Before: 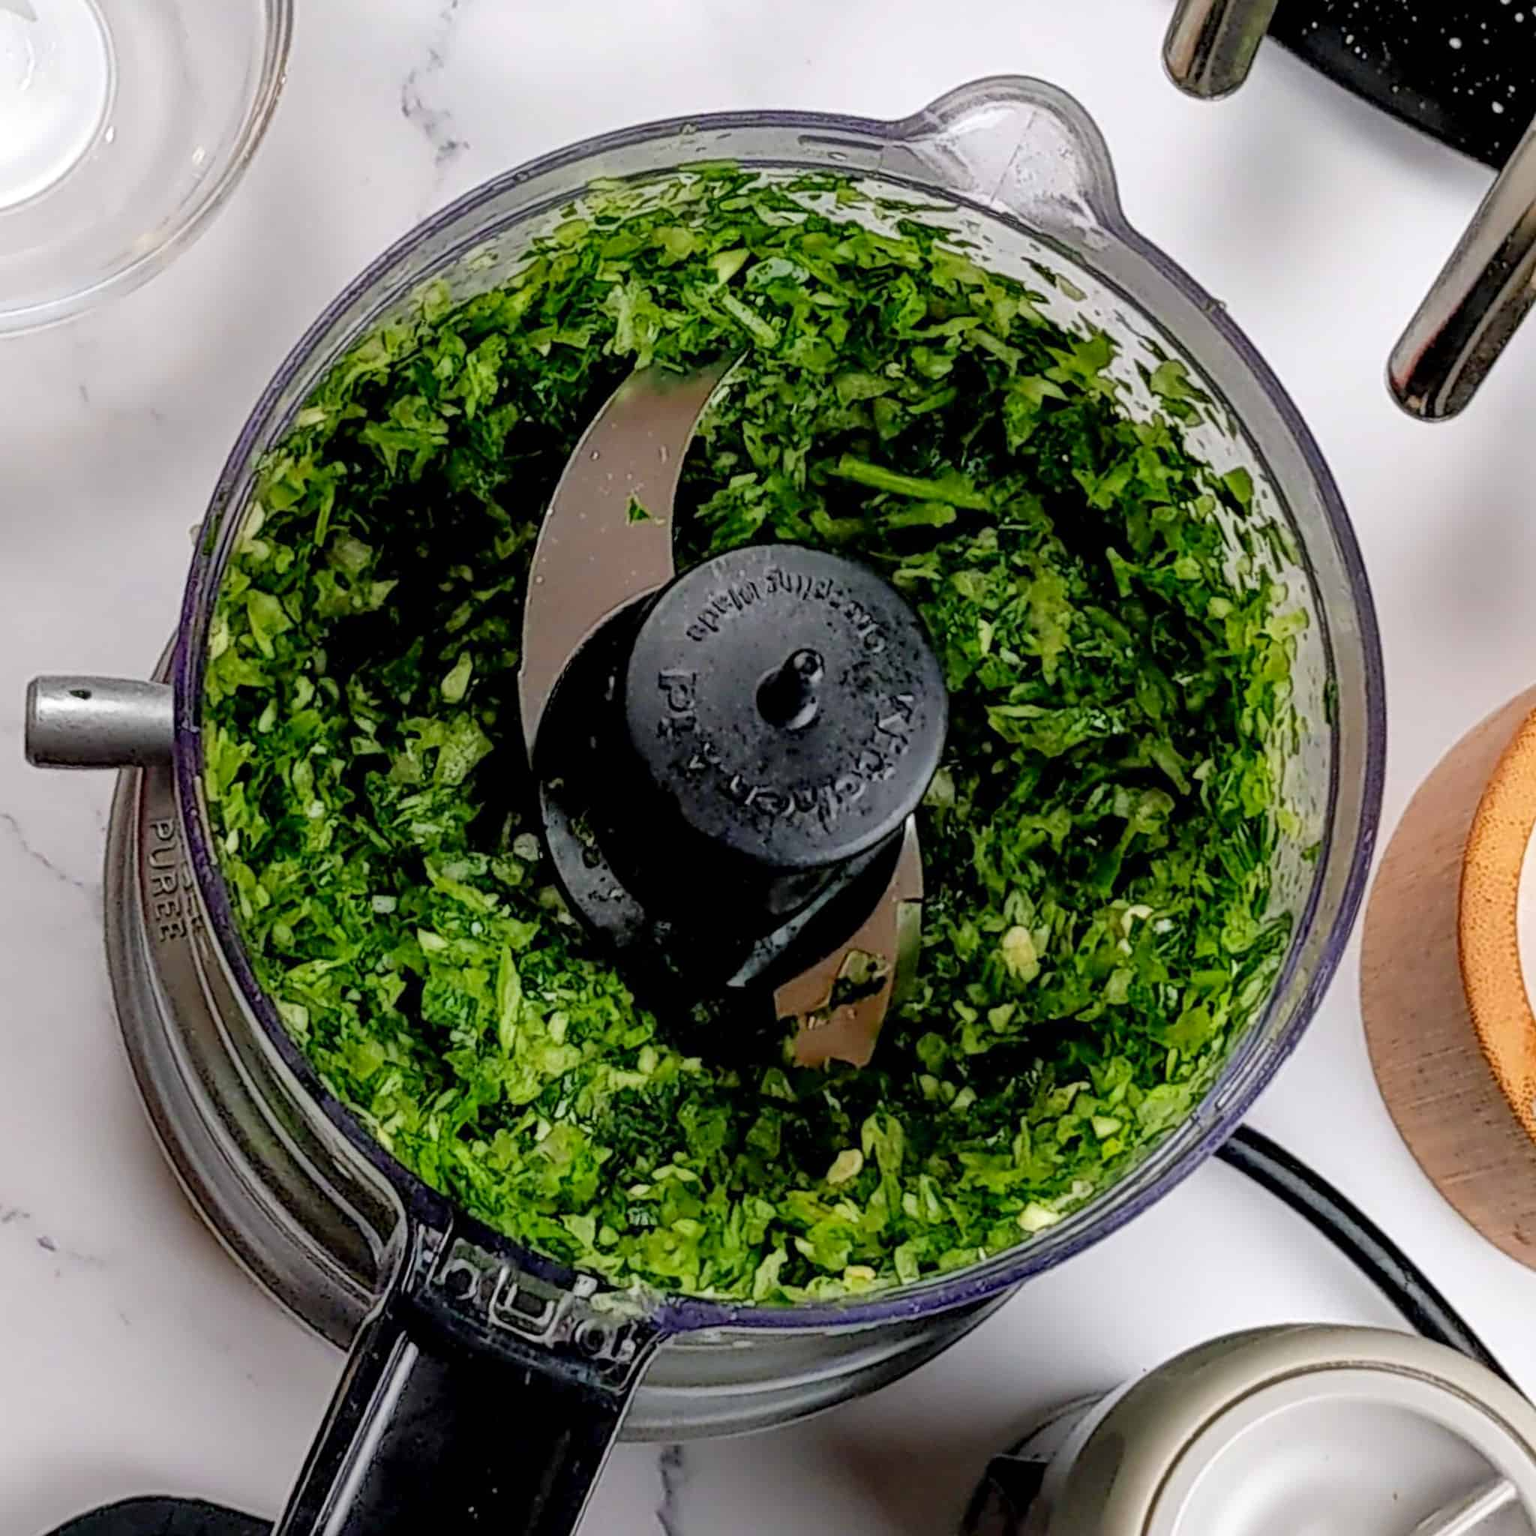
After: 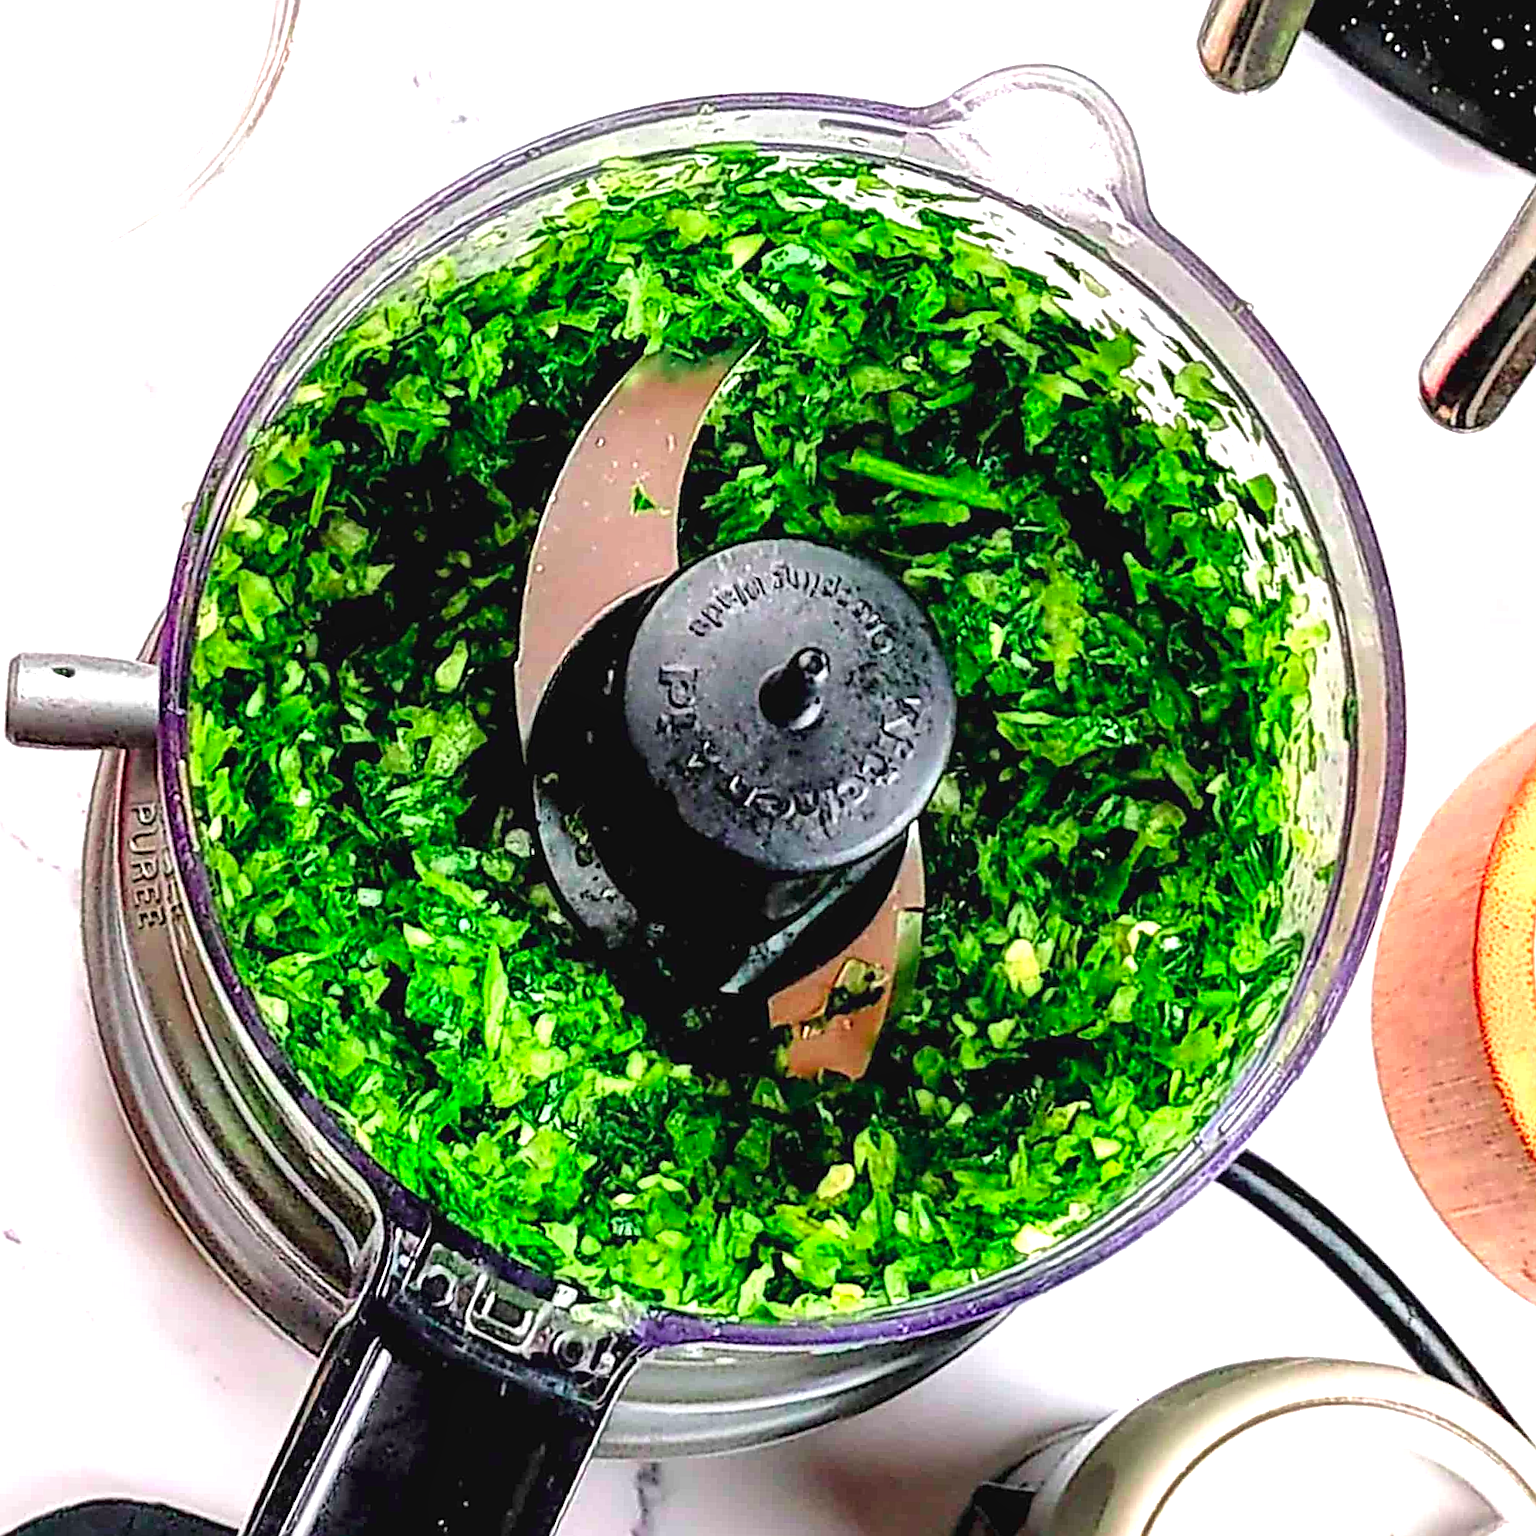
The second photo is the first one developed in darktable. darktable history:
exposure: black level correction -0.002, exposure 1.35 EV, compensate highlight preservation false
crop and rotate: angle -1.69°
sharpen: on, module defaults
color contrast: green-magenta contrast 1.73, blue-yellow contrast 1.15
local contrast: highlights 100%, shadows 100%, detail 120%, midtone range 0.2
